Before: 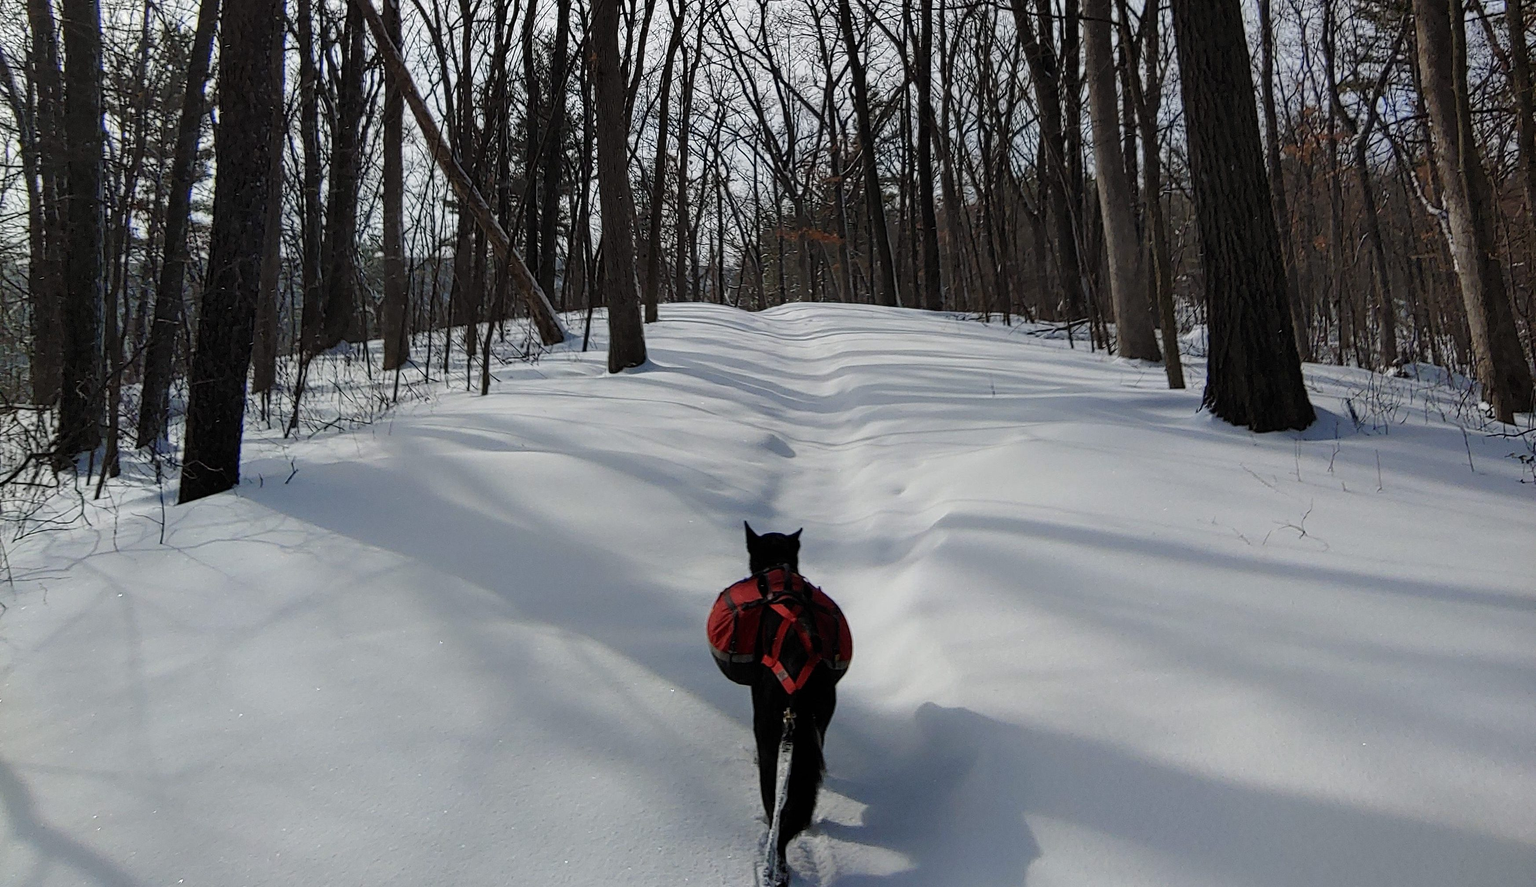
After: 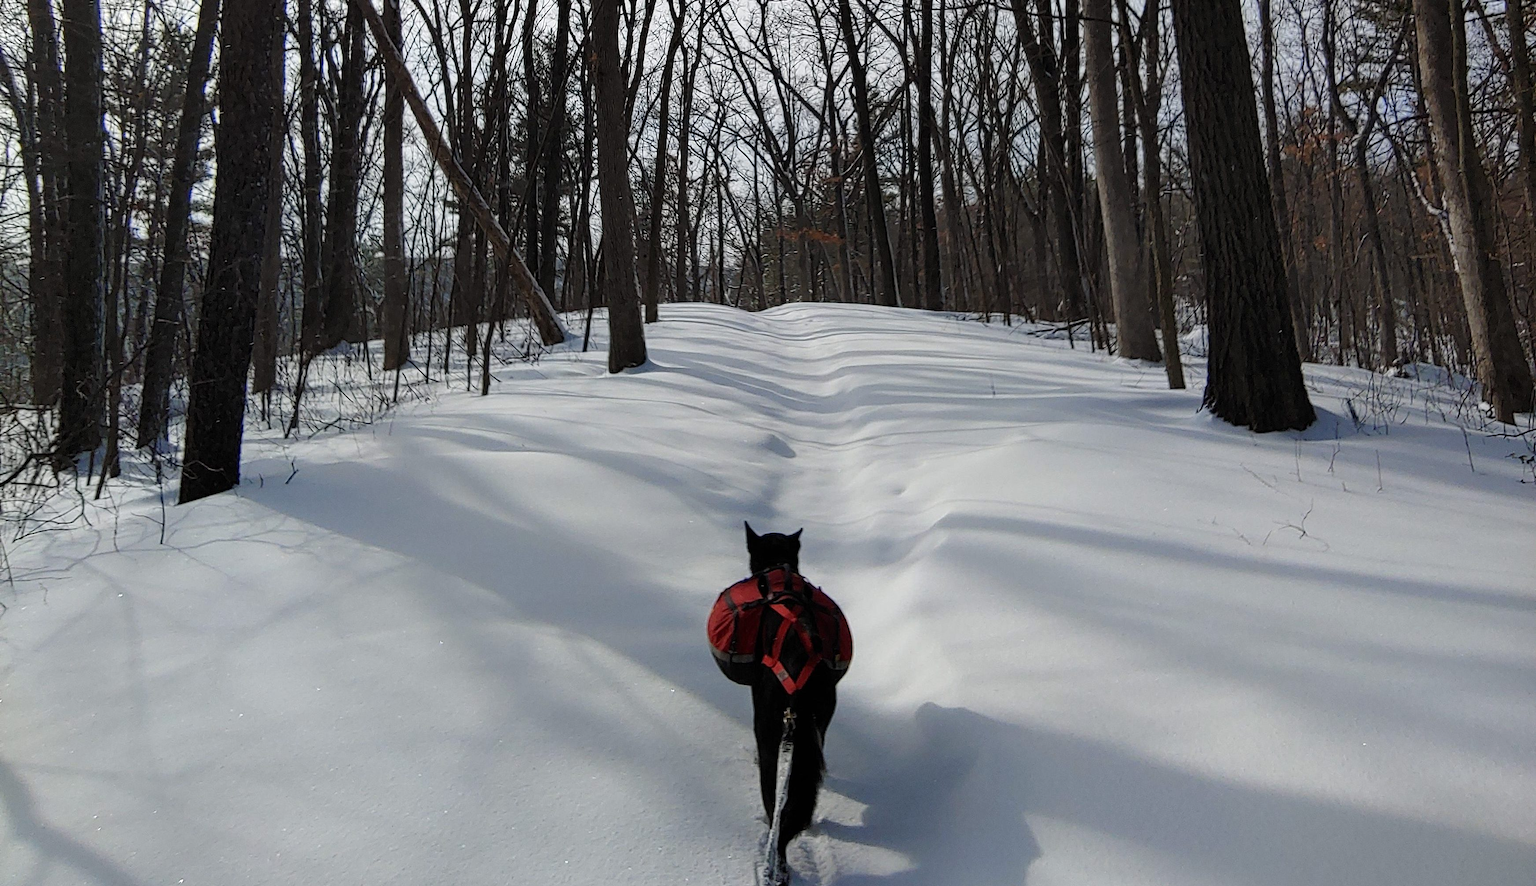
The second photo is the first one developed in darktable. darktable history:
tone equalizer: on, module defaults
exposure: exposure 0.078 EV, compensate highlight preservation false
